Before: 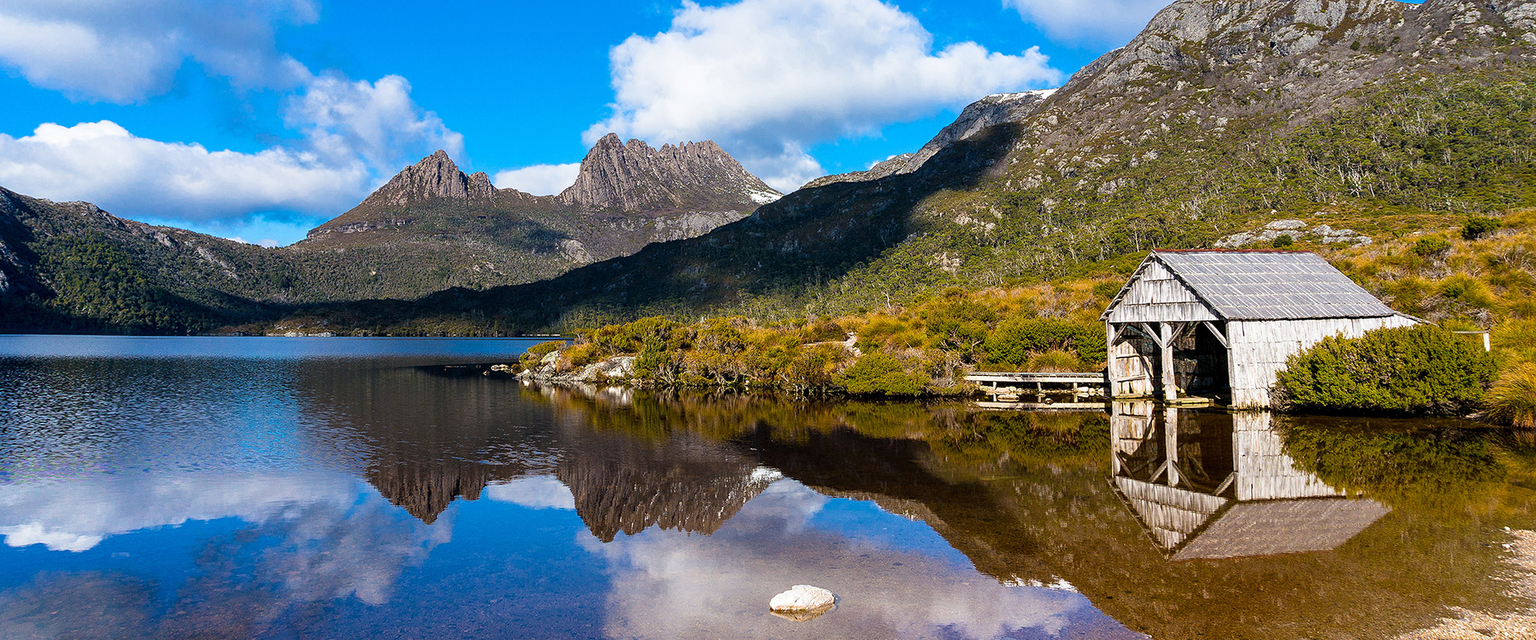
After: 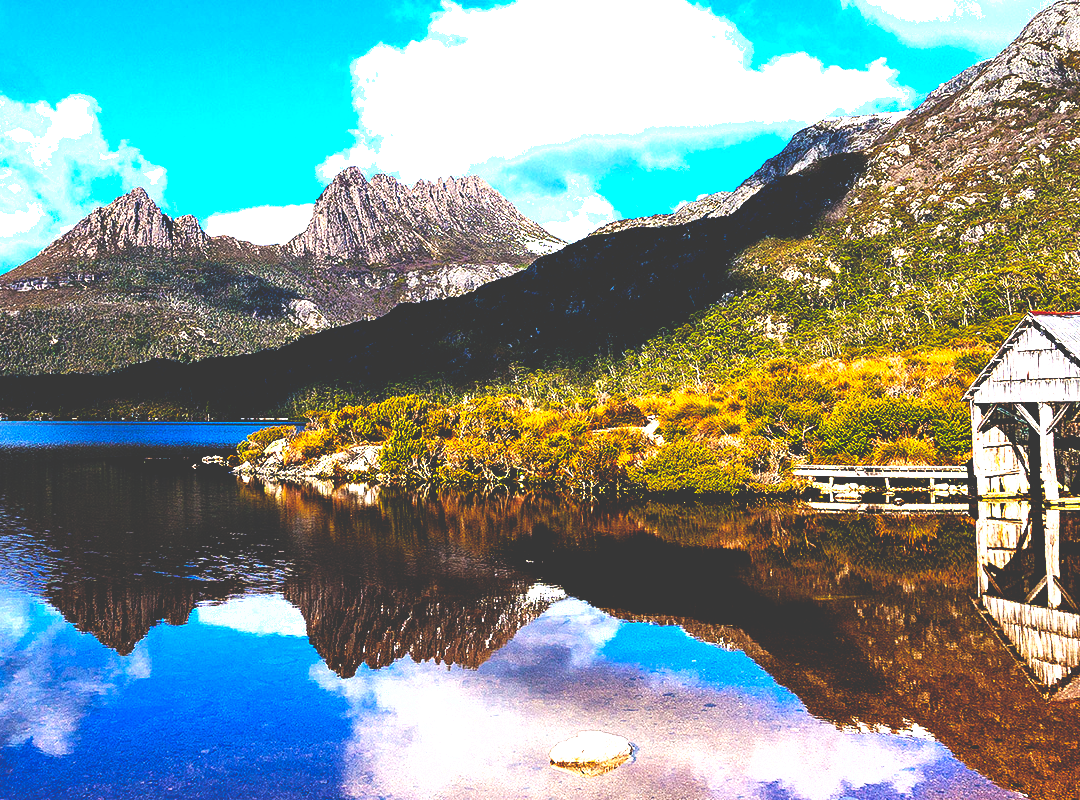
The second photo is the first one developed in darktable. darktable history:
crop: left 21.496%, right 22.254%
white balance: emerald 1
exposure: black level correction -0.002, exposure 1.115 EV, compensate highlight preservation false
base curve: curves: ch0 [(0, 0.036) (0.083, 0.04) (0.804, 1)], preserve colors none
